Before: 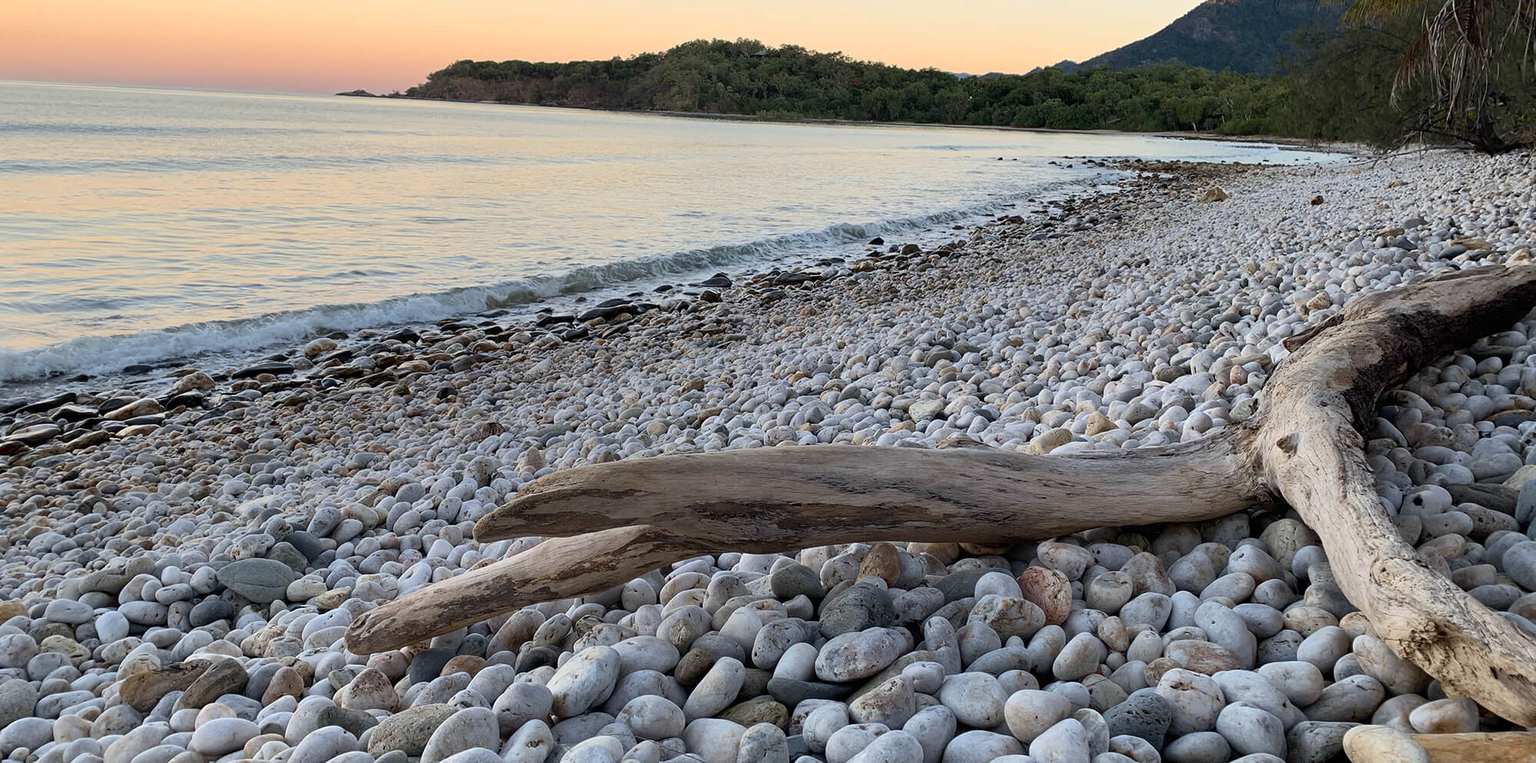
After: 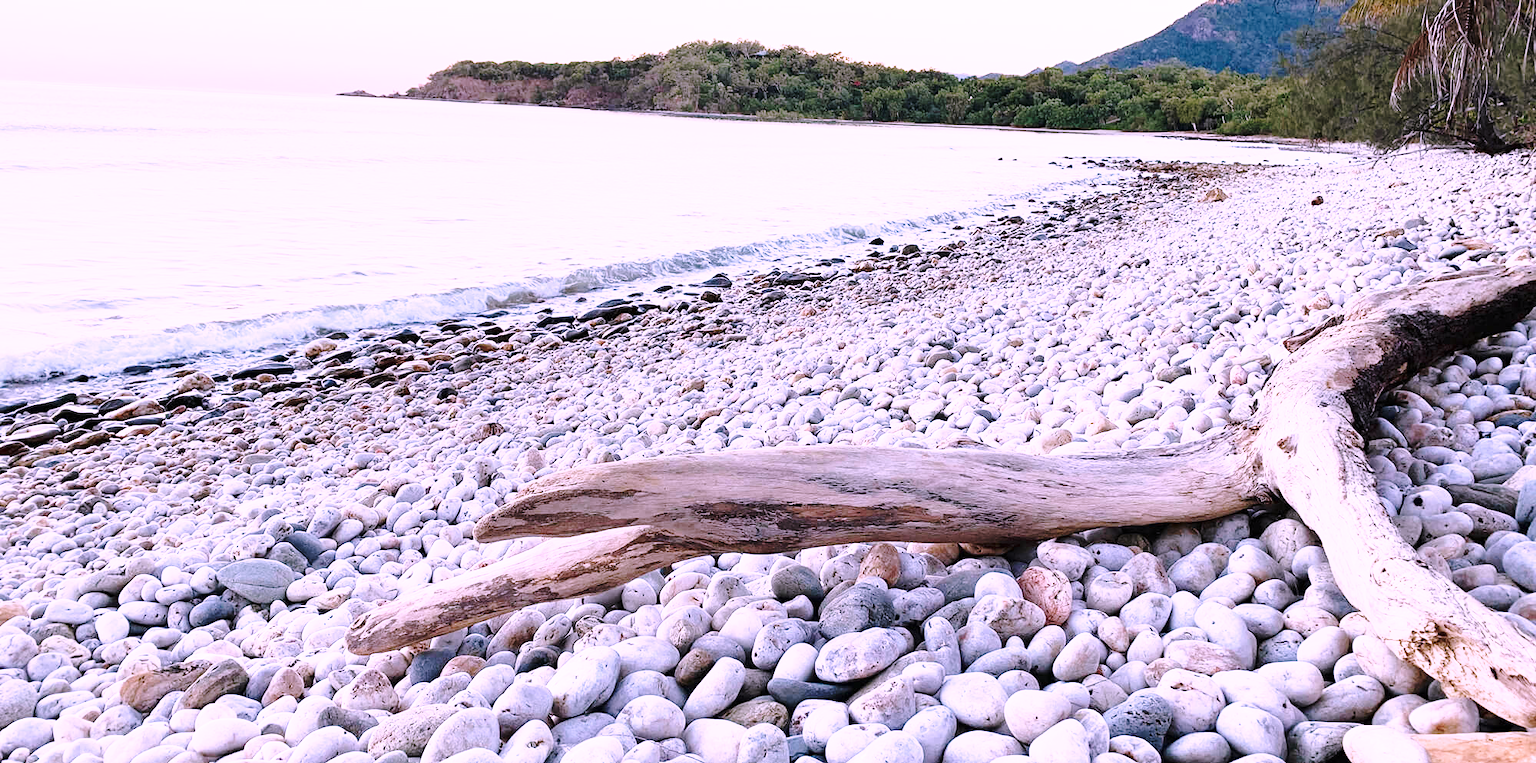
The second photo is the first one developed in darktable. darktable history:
base curve: curves: ch0 [(0, 0) (0.032, 0.037) (0.105, 0.228) (0.435, 0.76) (0.856, 0.983) (1, 1)], preserve colors none
exposure: black level correction 0, exposure 0.889 EV, compensate highlight preservation false
color correction: highlights a* 16.11, highlights b* -20.53
